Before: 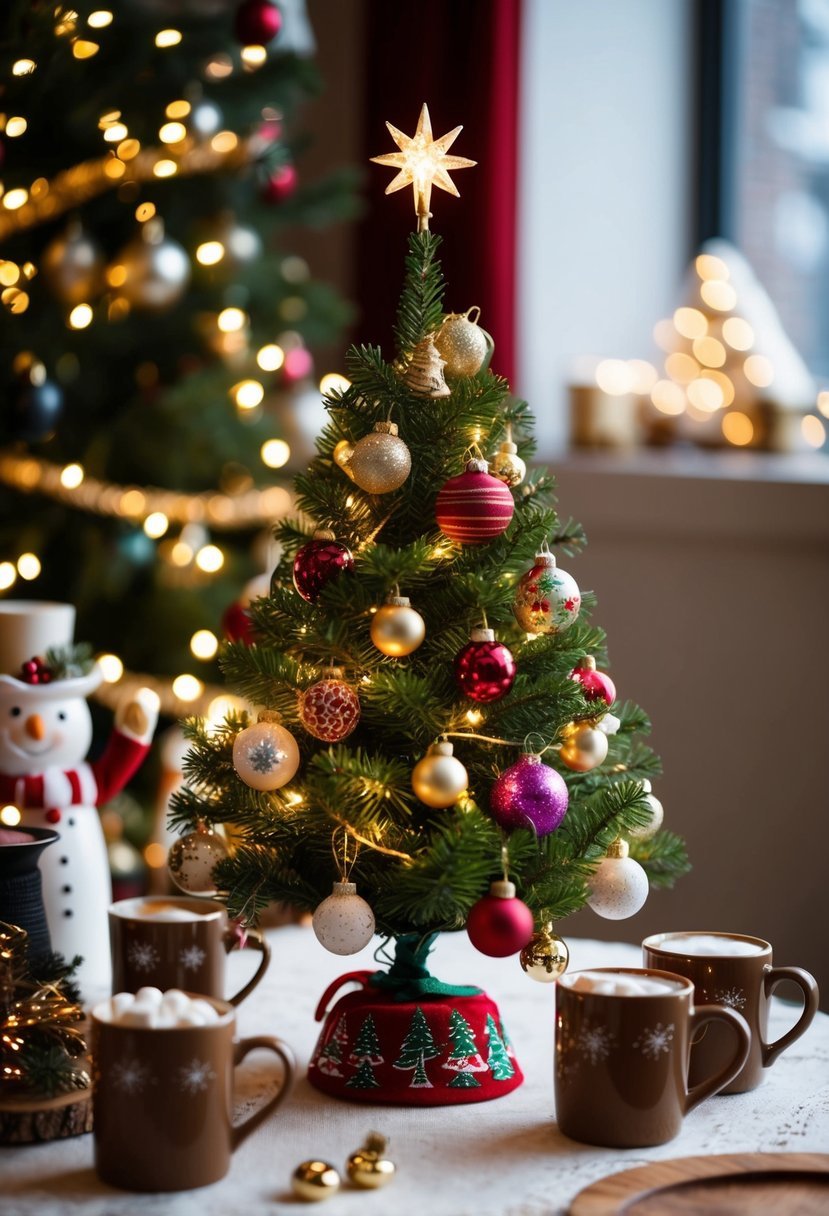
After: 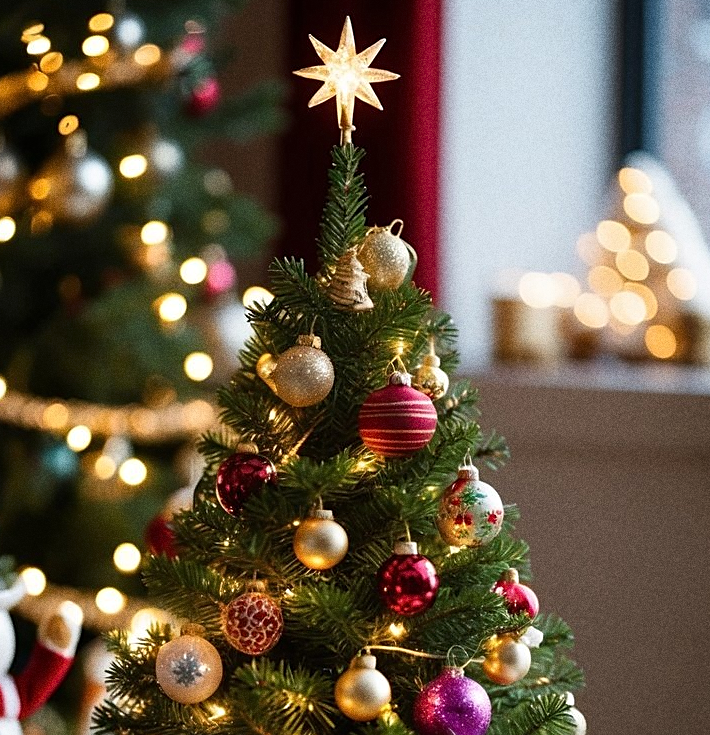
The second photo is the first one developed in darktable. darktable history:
crop and rotate: left 9.345%, top 7.22%, right 4.982%, bottom 32.331%
sharpen: on, module defaults
grain: coarseness 0.09 ISO, strength 40%
tone equalizer: on, module defaults
